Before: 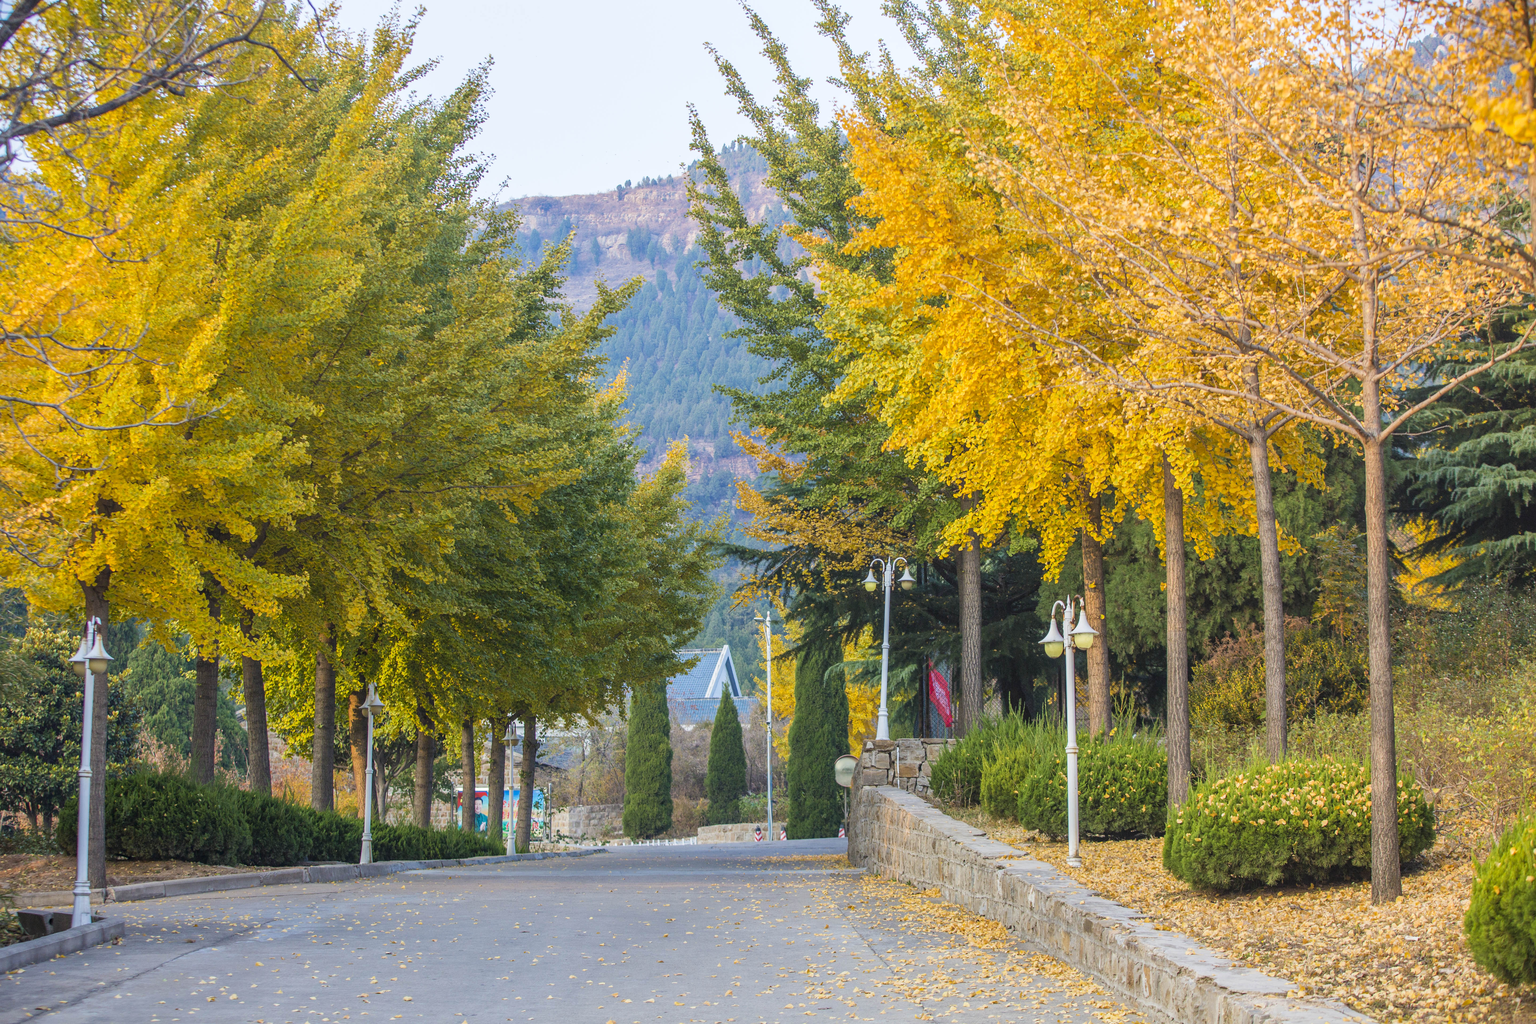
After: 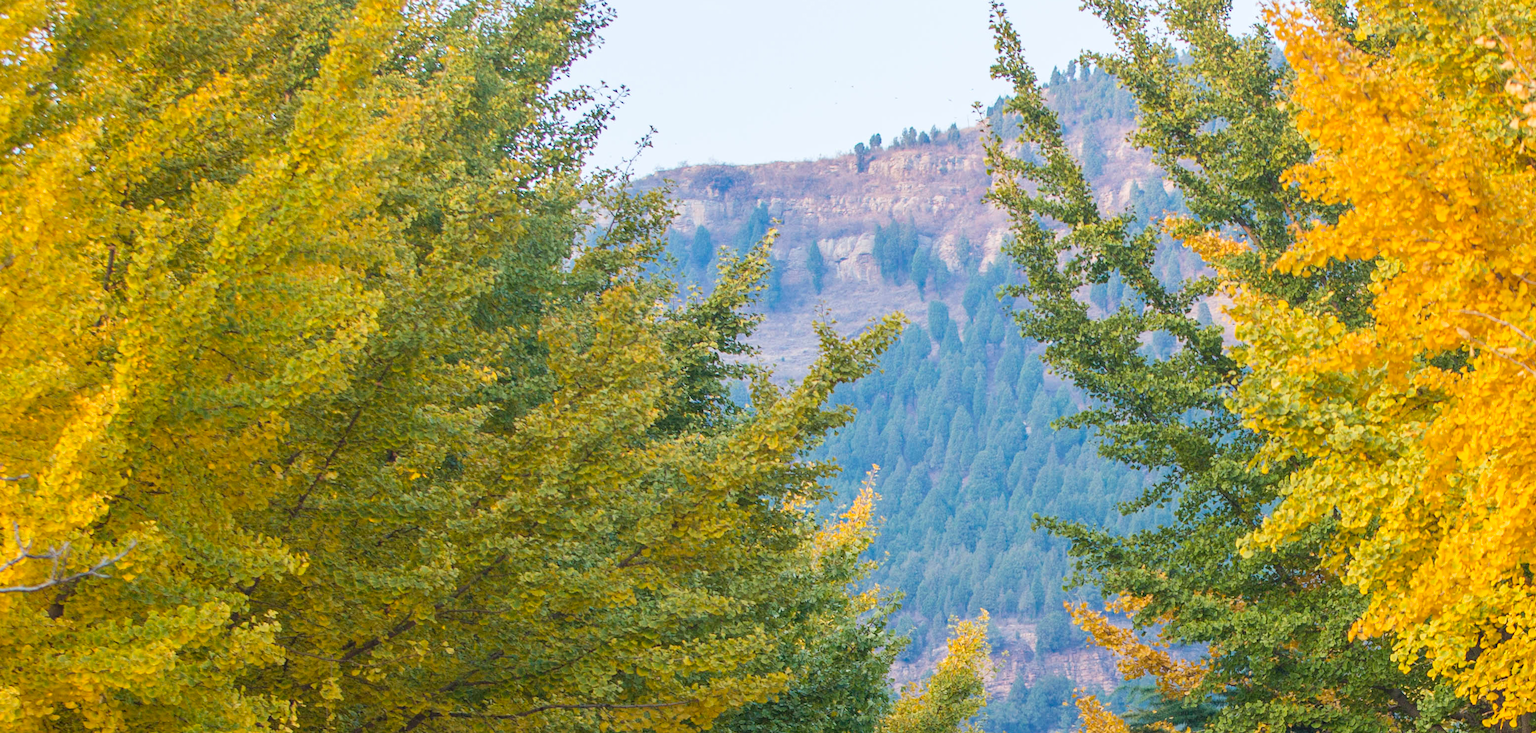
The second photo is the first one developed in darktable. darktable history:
crop: left 10.334%, top 10.578%, right 36.045%, bottom 51.026%
